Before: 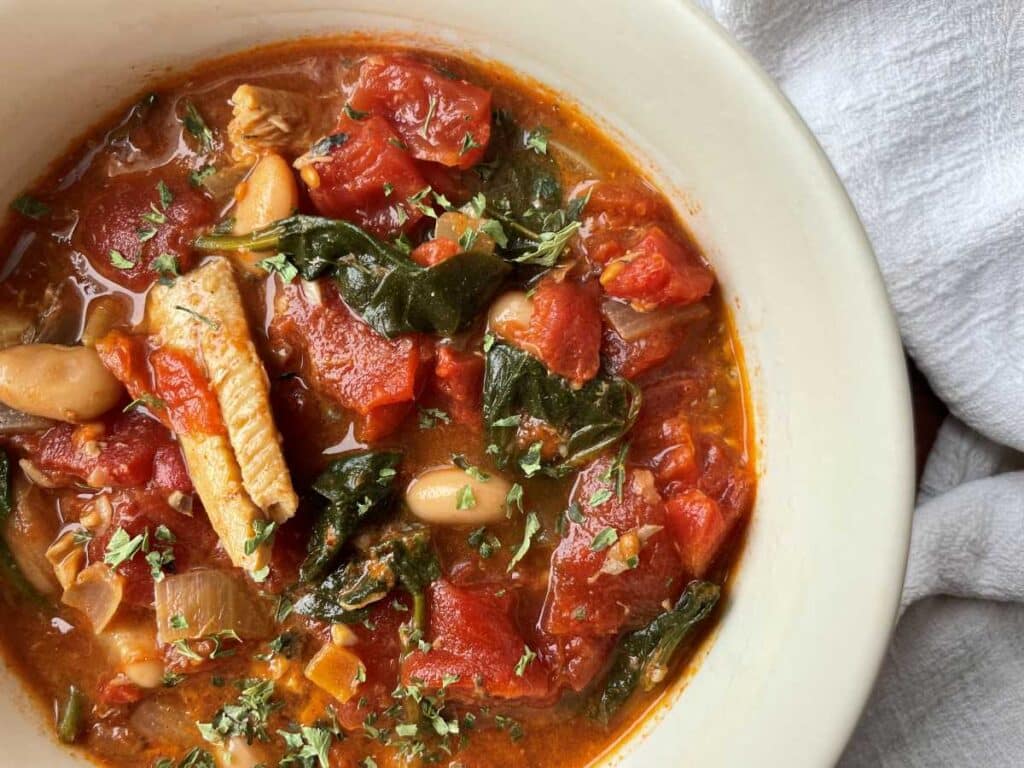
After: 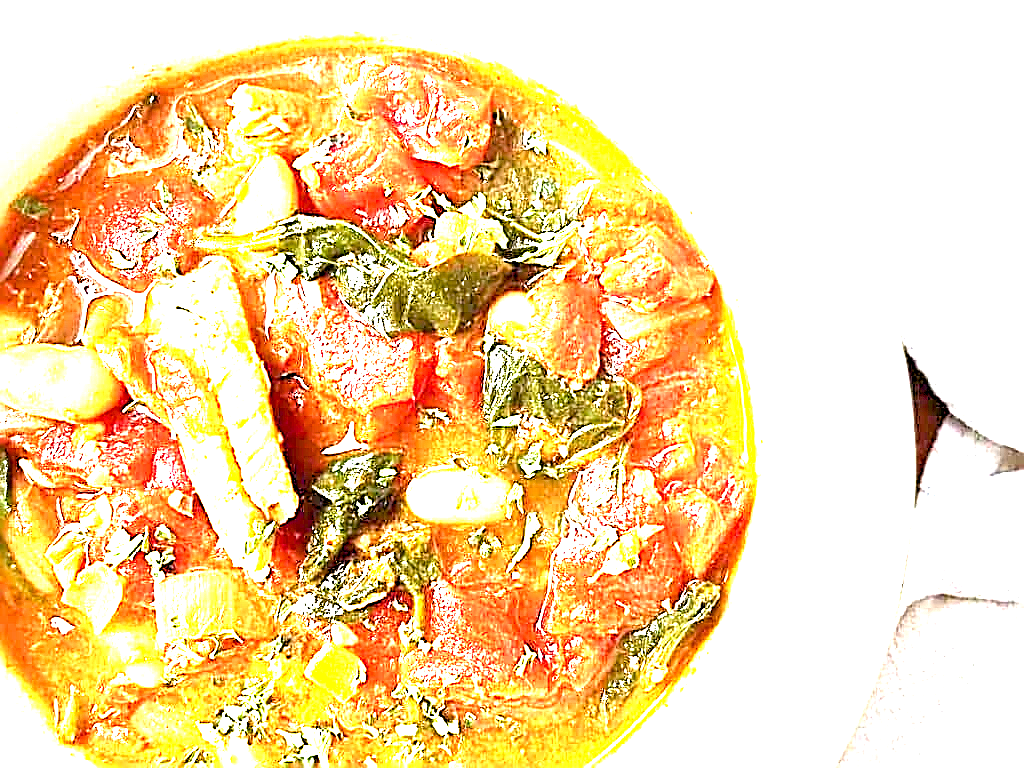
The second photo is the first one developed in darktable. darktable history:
color correction: highlights b* 0.026, saturation 0.982
color balance rgb: global offset › luminance -0.975%, linear chroma grading › global chroma 9.974%, perceptual saturation grading › global saturation 1.963%, perceptual saturation grading › highlights -3.085%, perceptual saturation grading › mid-tones 3.806%, perceptual saturation grading › shadows 7.55%
sharpen: amount 1.984
exposure: black level correction 0, exposure 3.91 EV, compensate exposure bias true, compensate highlight preservation false
tone equalizer: on, module defaults
